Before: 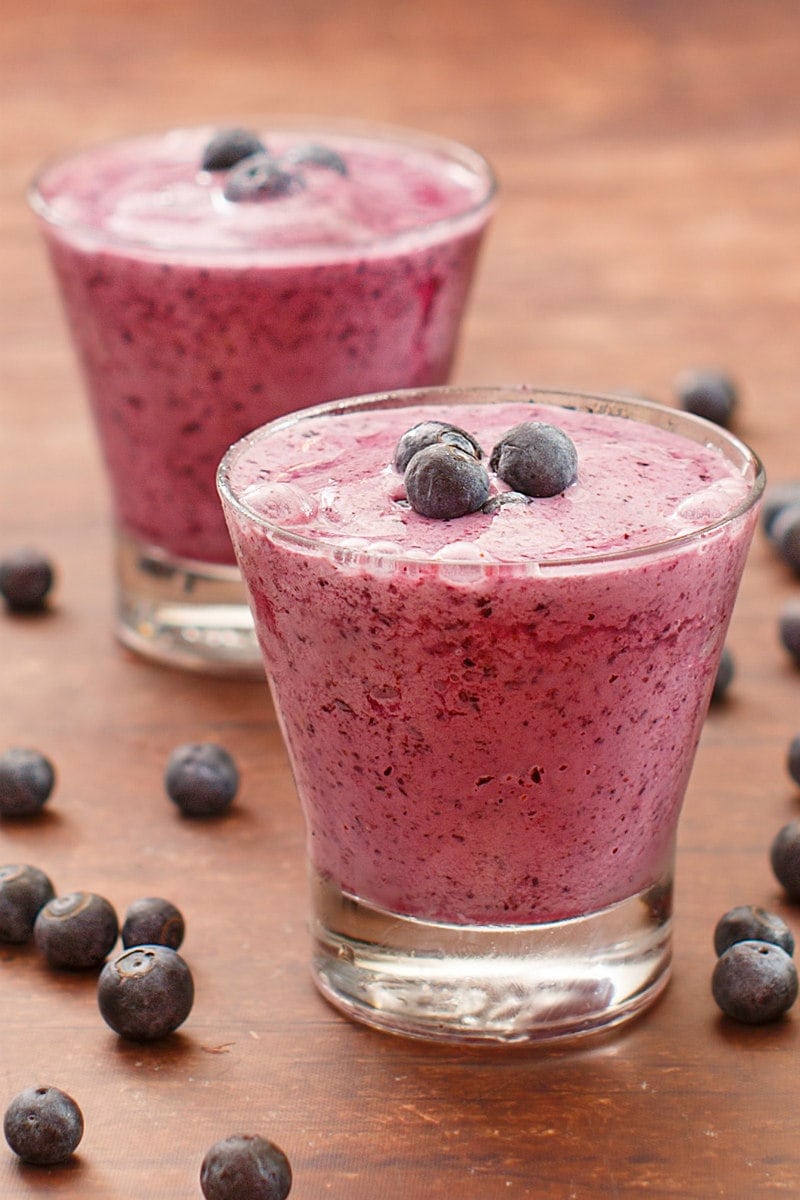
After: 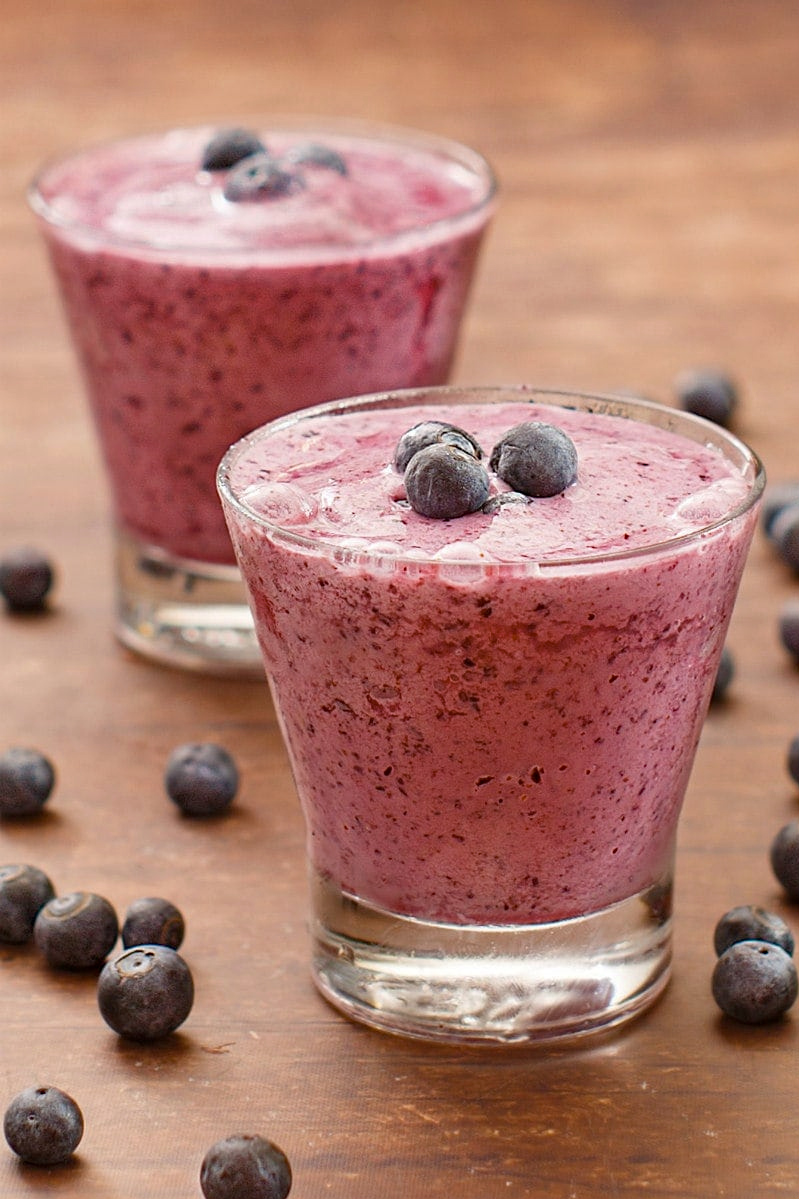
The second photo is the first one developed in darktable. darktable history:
color zones: curves: ch1 [(0.113, 0.438) (0.75, 0.5)]; ch2 [(0.12, 0.526) (0.75, 0.5)]
crop and rotate: left 0.079%, bottom 0.007%
haze removal: adaptive false
